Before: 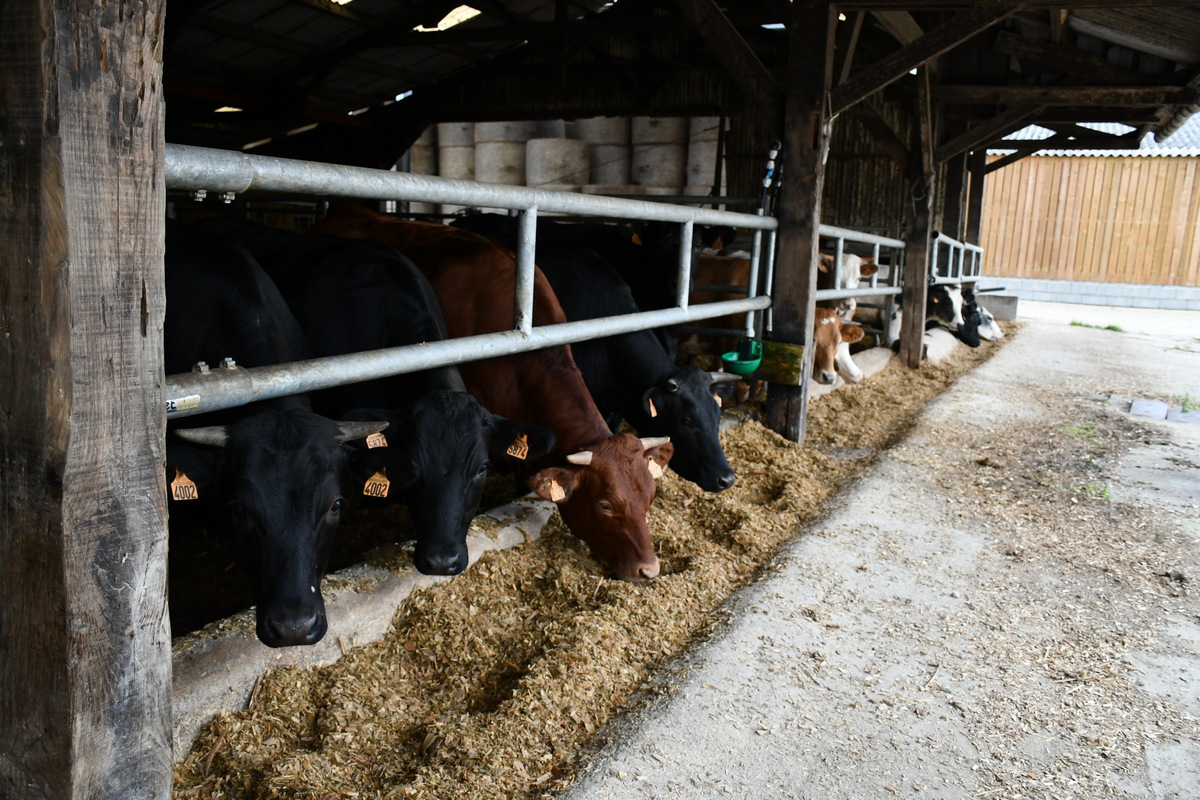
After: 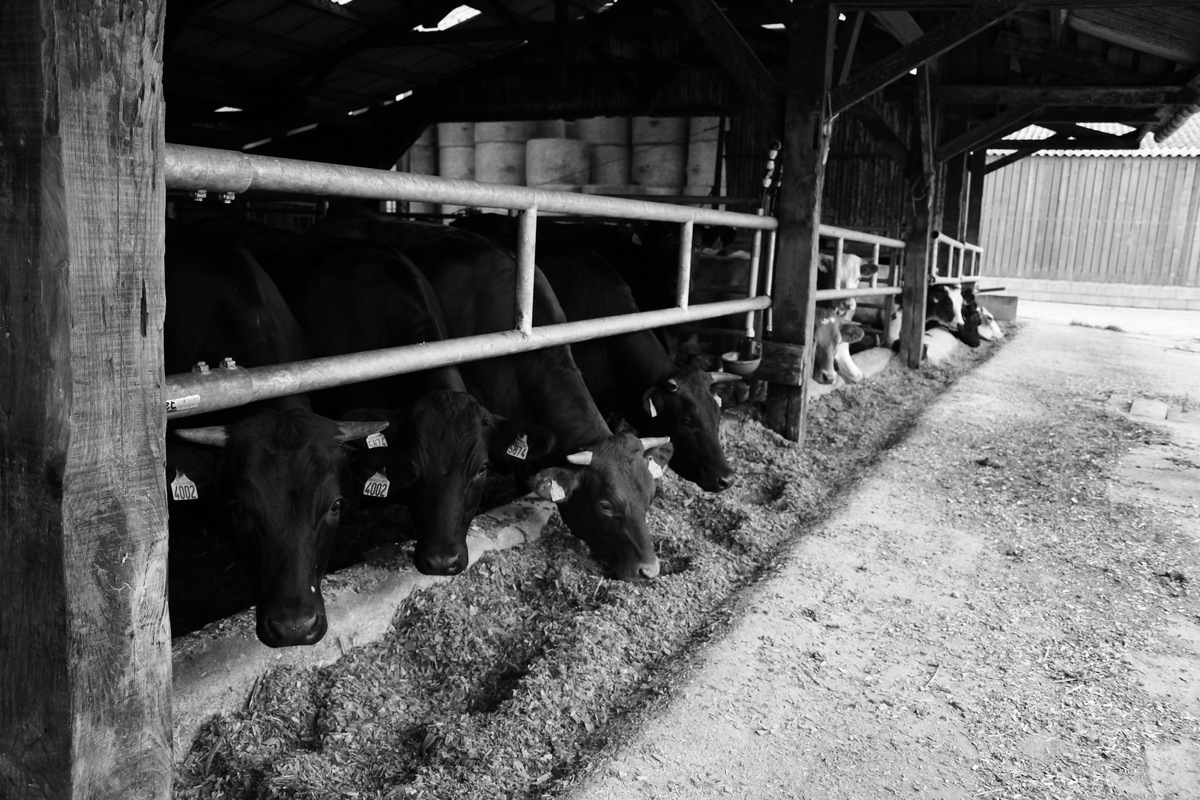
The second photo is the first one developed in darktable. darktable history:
monochrome: on, module defaults
white balance: red 0.871, blue 1.249
